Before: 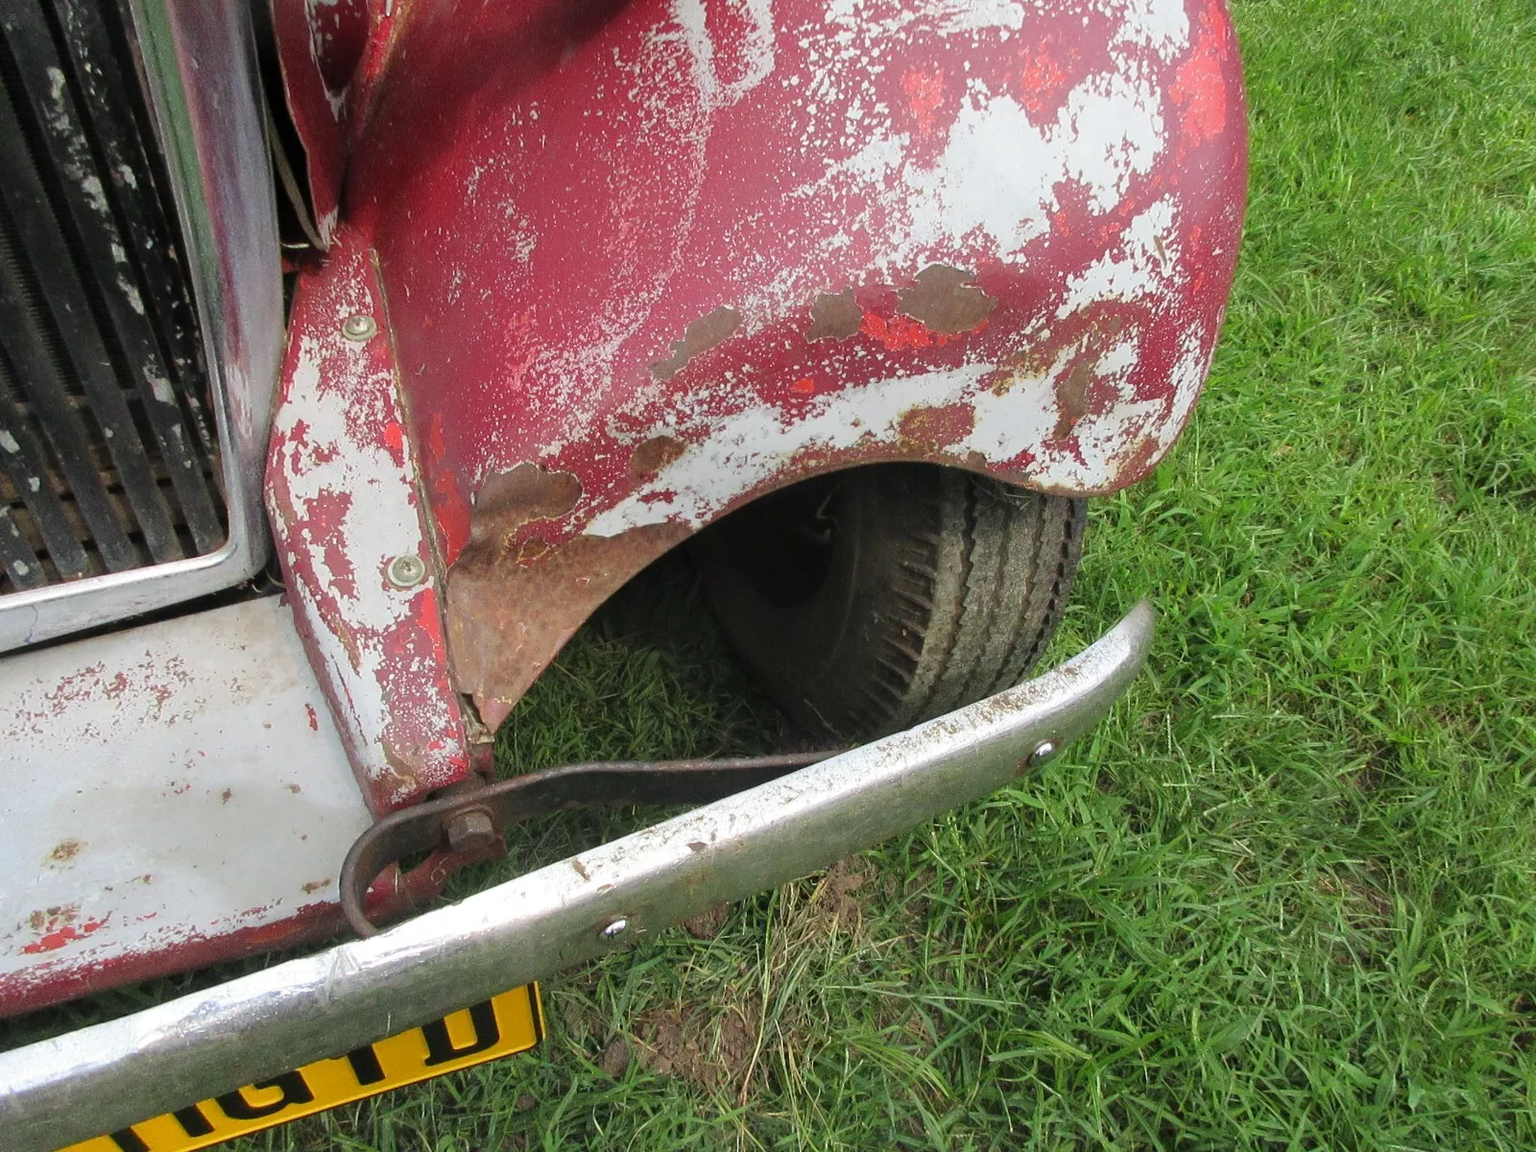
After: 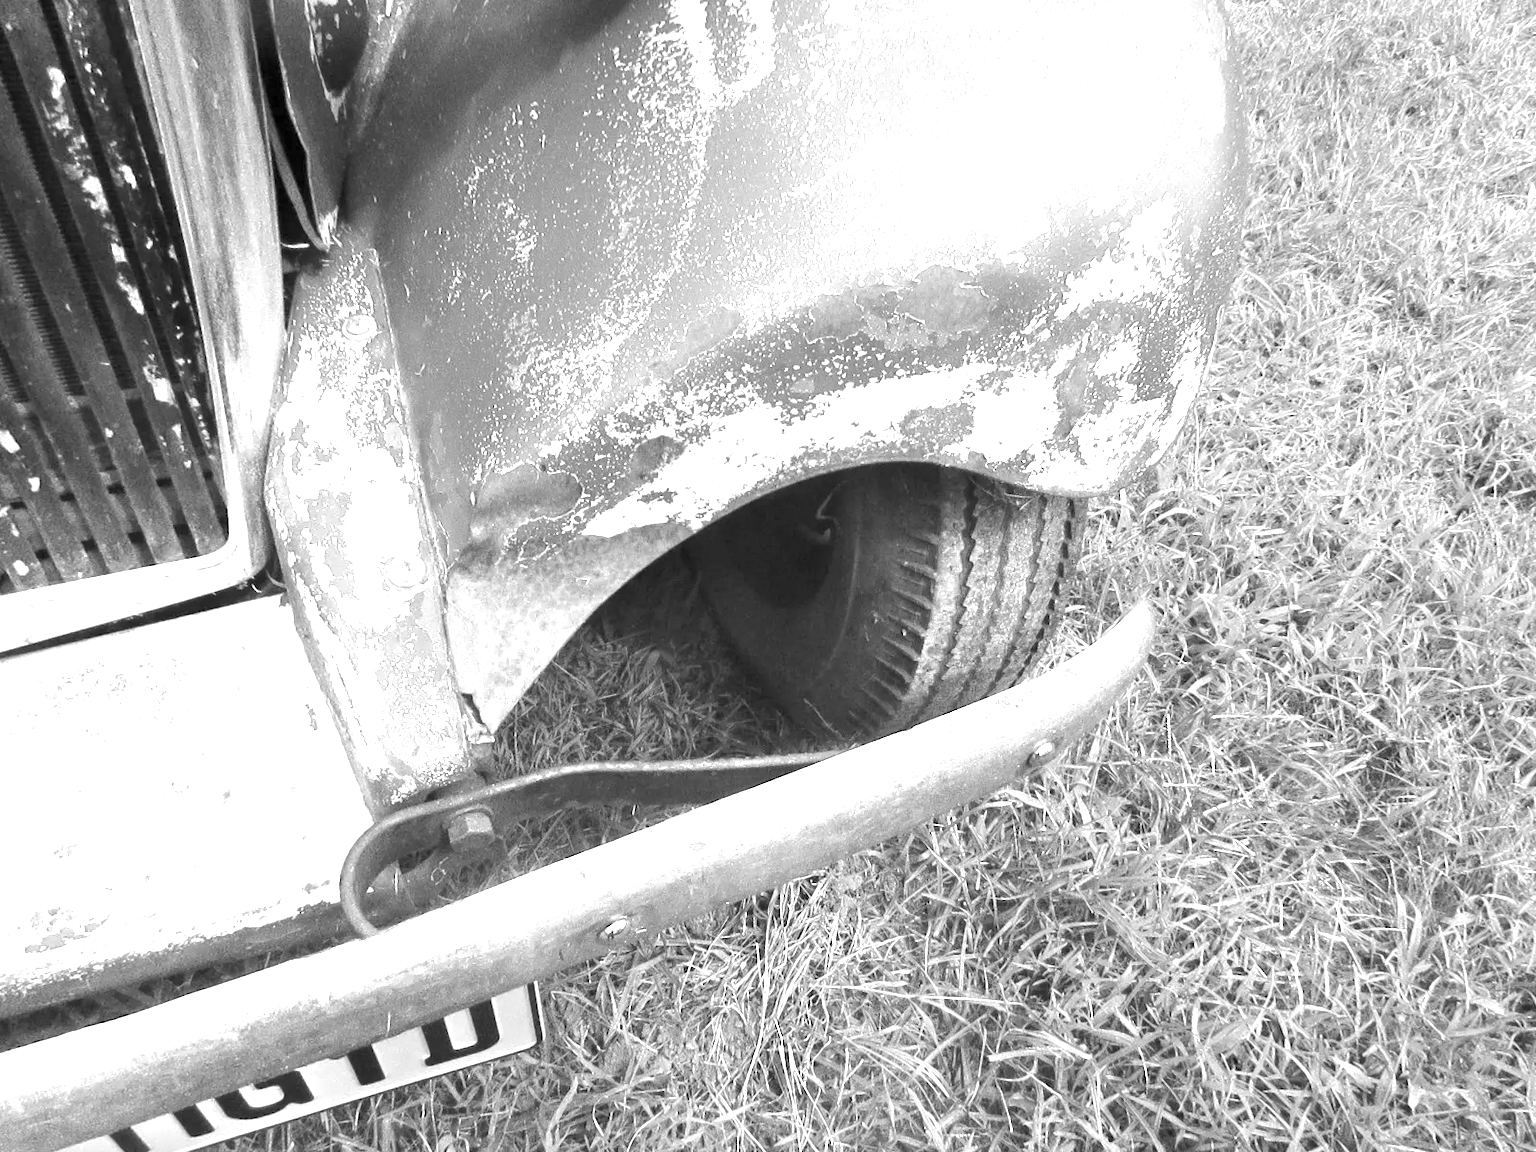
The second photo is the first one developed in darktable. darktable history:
monochrome: a -4.13, b 5.16, size 1
exposure: exposure 2 EV, compensate exposure bias true, compensate highlight preservation false
